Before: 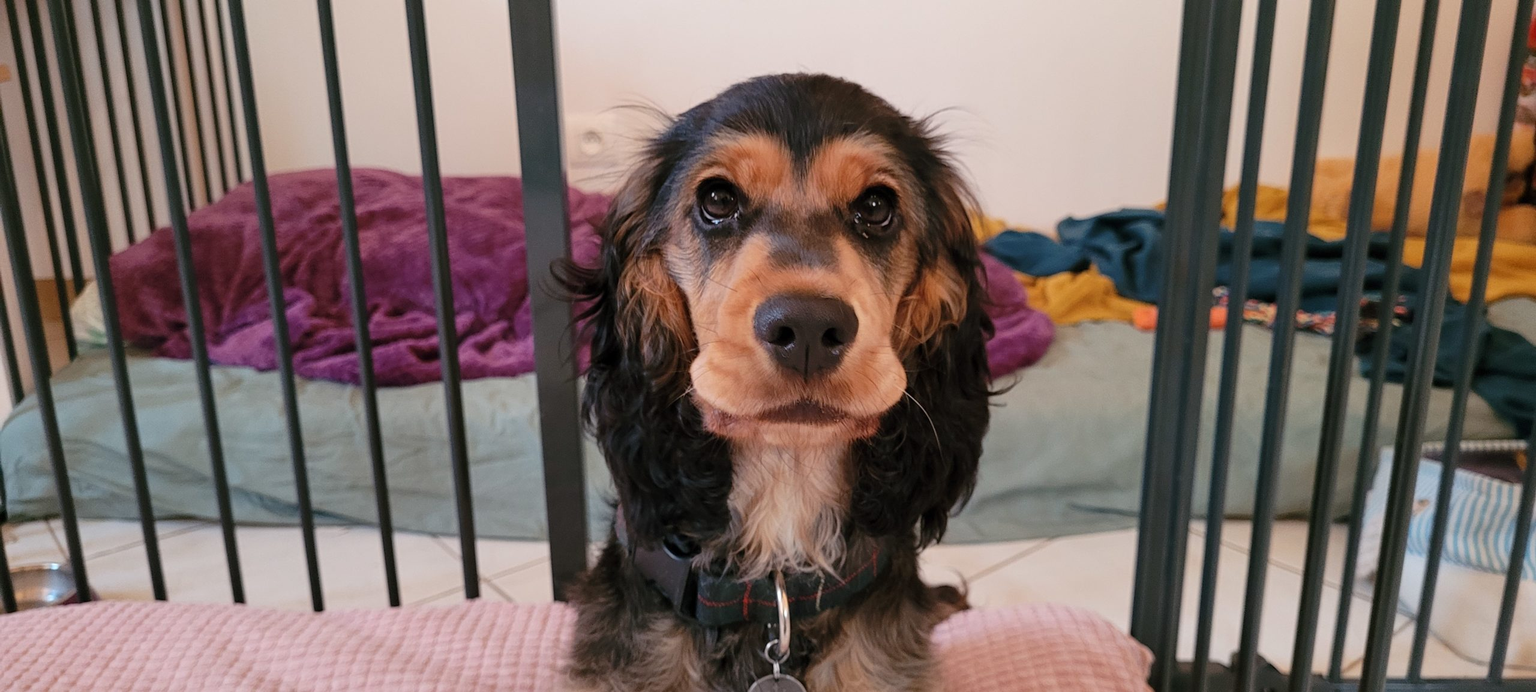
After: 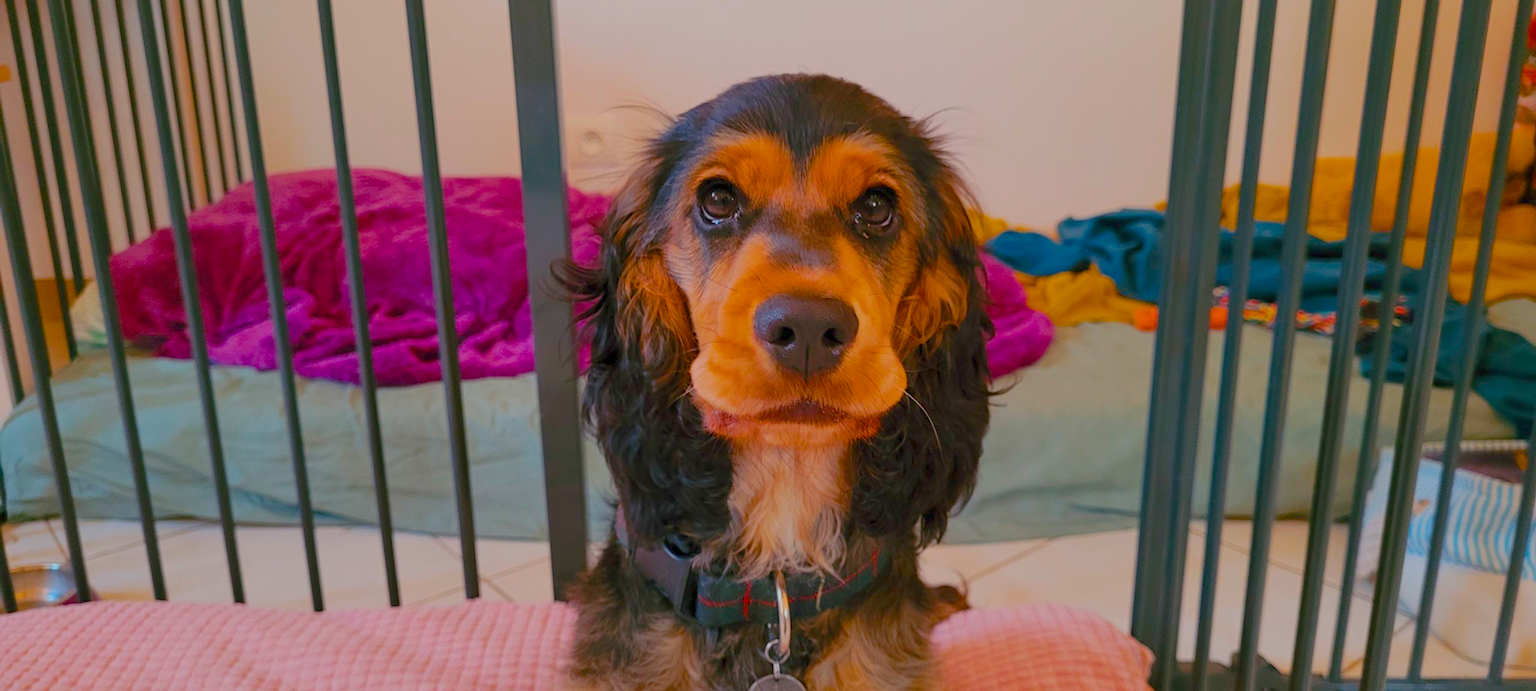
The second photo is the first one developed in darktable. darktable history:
color balance rgb: perceptual saturation grading › global saturation 65.994%, perceptual saturation grading › highlights 50.831%, perceptual saturation grading › shadows 29.945%, perceptual brilliance grading › global brilliance -0.604%, perceptual brilliance grading › highlights -1.243%, perceptual brilliance grading › mid-tones -1.214%, perceptual brilliance grading › shadows -0.589%, contrast -29.611%
